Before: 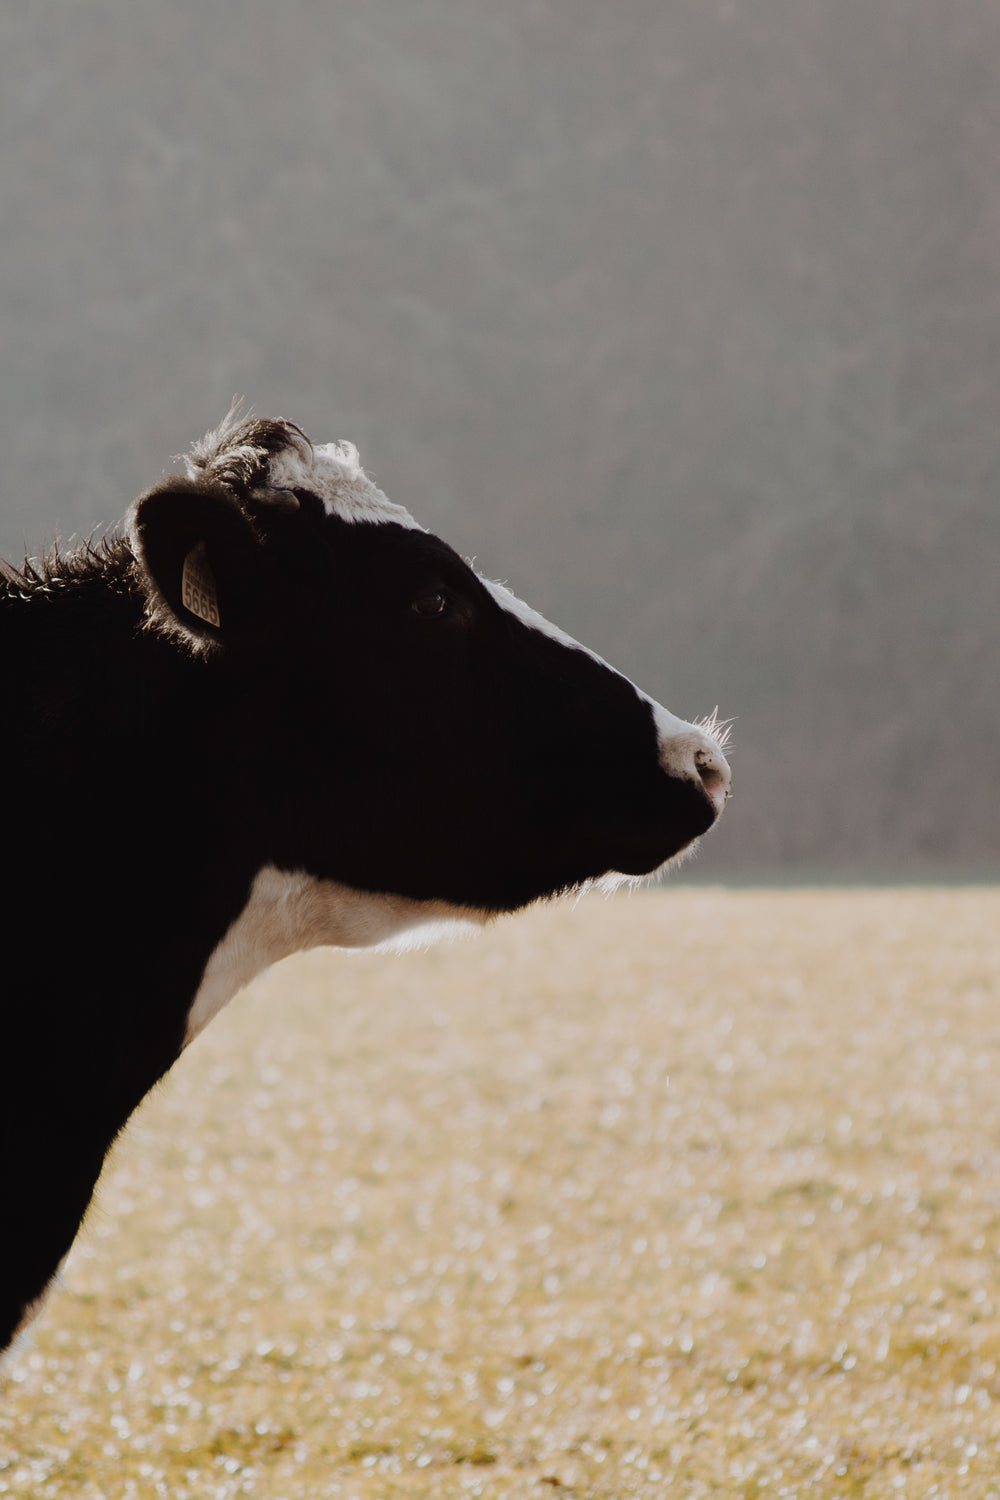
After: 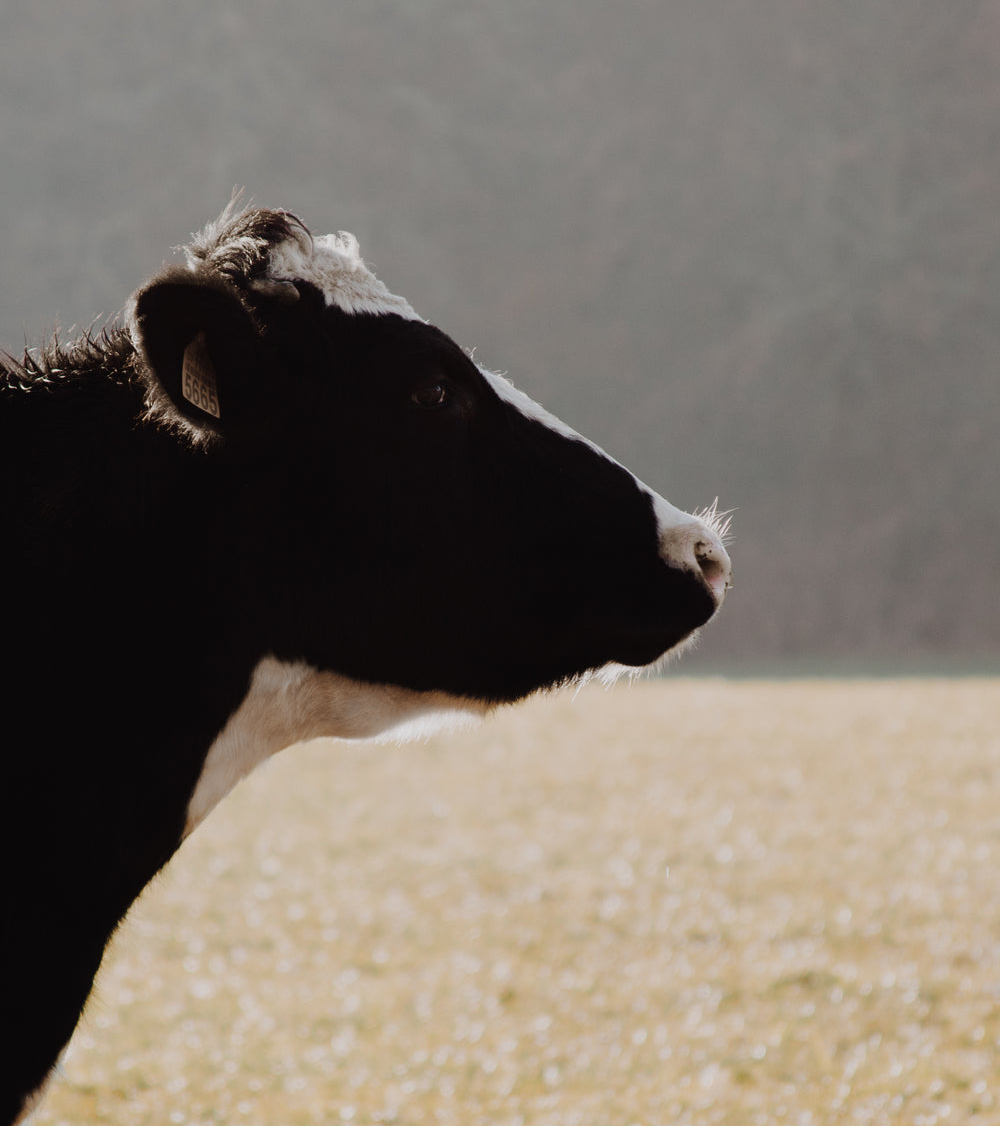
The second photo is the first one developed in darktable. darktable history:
crop: top 13.952%, bottom 10.922%
